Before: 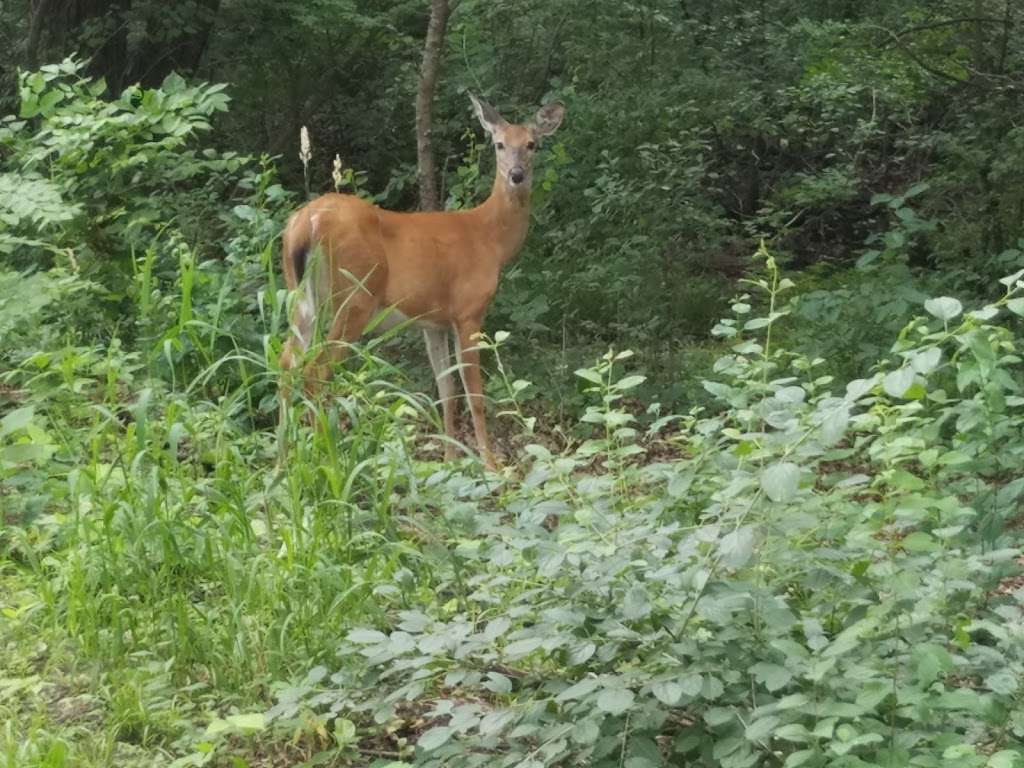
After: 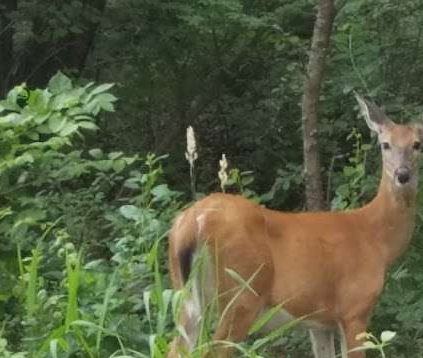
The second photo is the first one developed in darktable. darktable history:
crop and rotate: left 11.167%, top 0.098%, right 47.481%, bottom 53.213%
